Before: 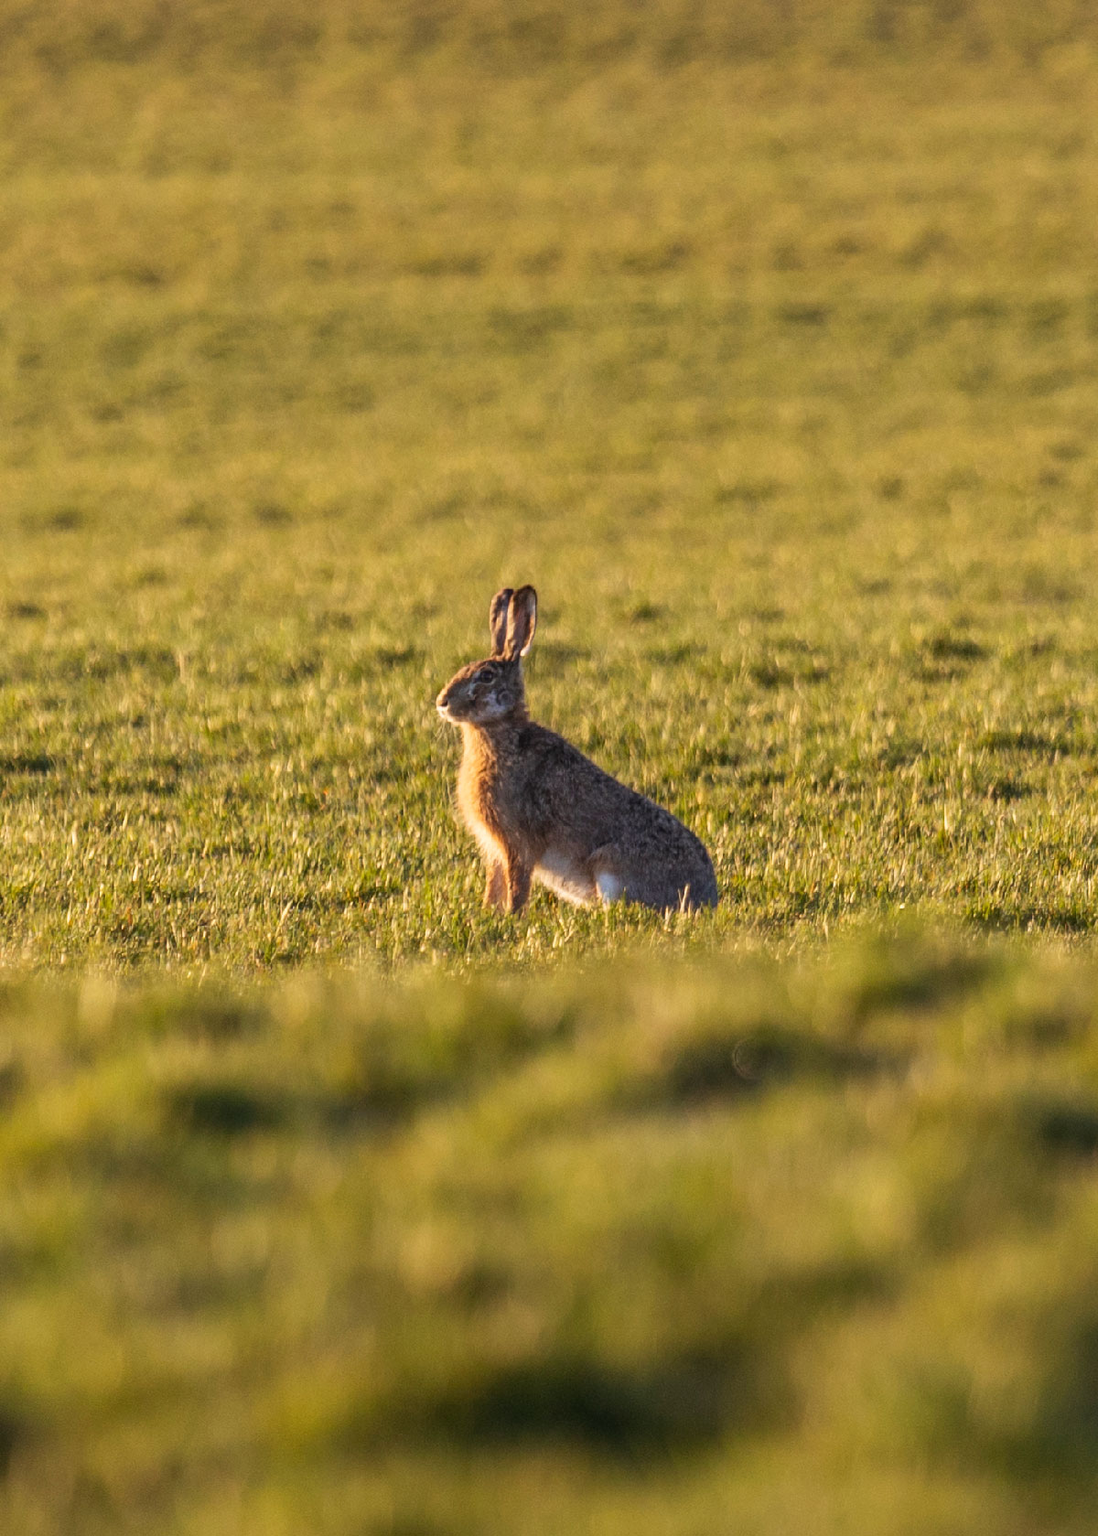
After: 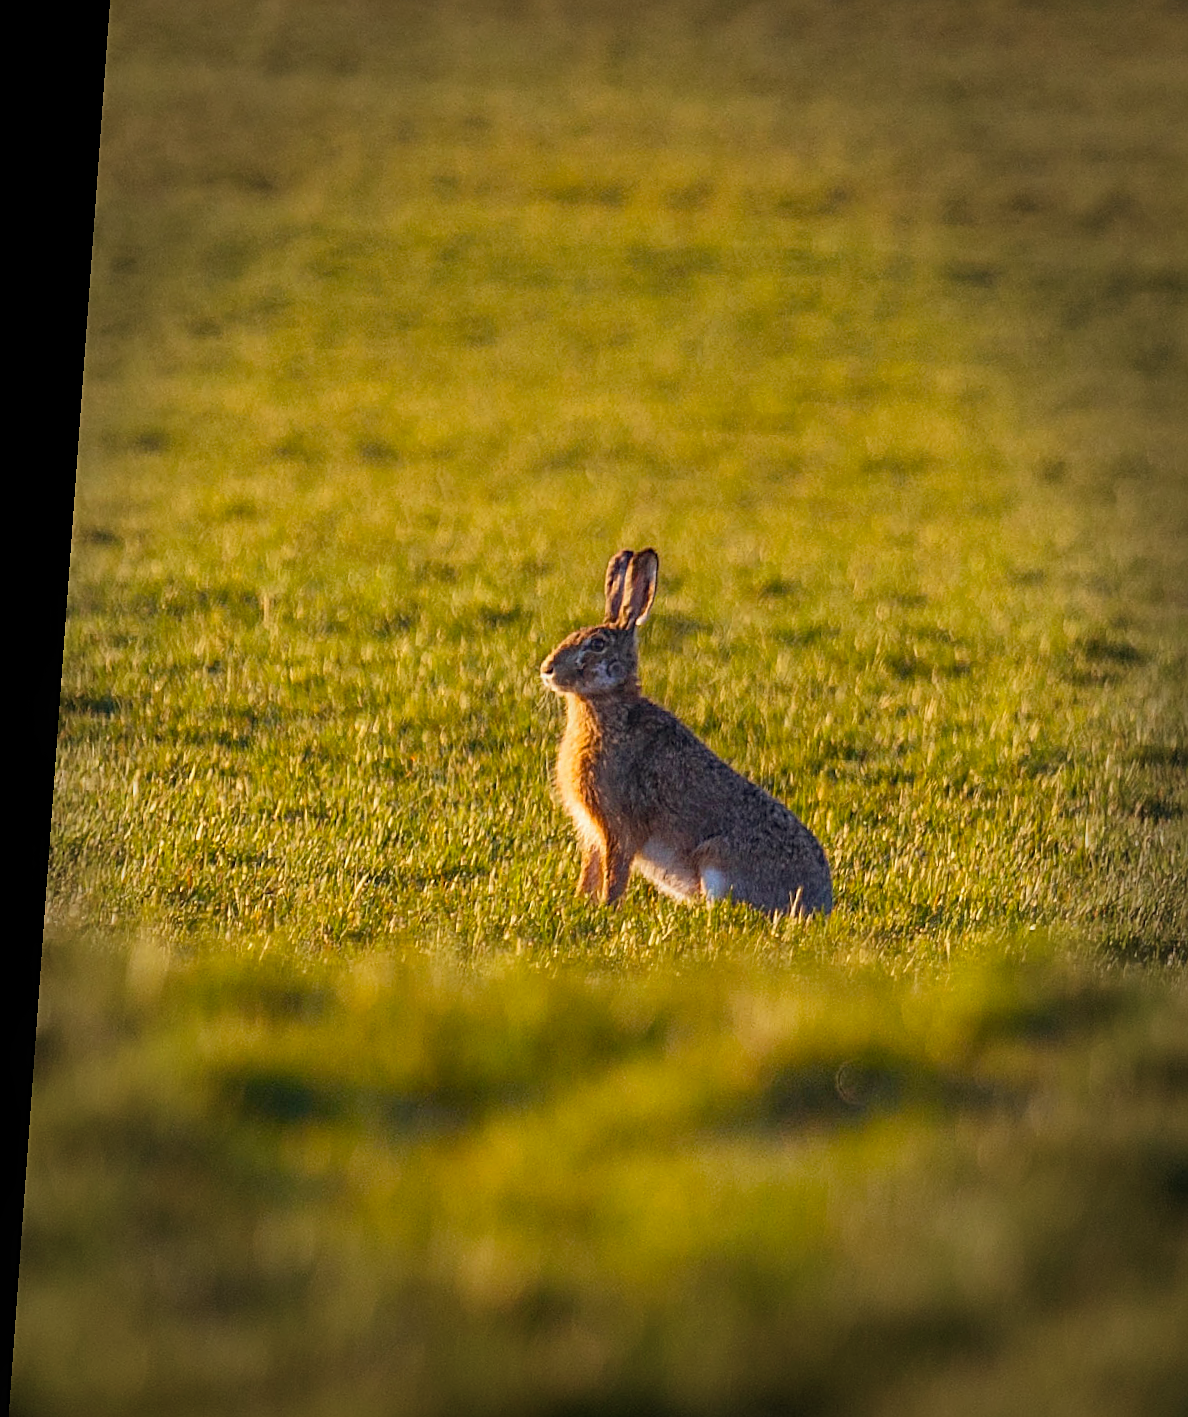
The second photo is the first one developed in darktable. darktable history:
rotate and perspective: rotation 4.1°, automatic cropping off
contrast equalizer: y [[0.5, 0.486, 0.447, 0.446, 0.489, 0.5], [0.5 ×6], [0.5 ×6], [0 ×6], [0 ×6]]
color correction: saturation 0.98
sharpen: on, module defaults
haze removal: compatibility mode true, adaptive false
crop: top 7.49%, right 9.717%, bottom 11.943%
vignetting: fall-off start 66.7%, fall-off radius 39.74%, brightness -0.576, saturation -0.258, automatic ratio true, width/height ratio 0.671, dithering 16-bit output
color balance rgb: linear chroma grading › shadows -8%, linear chroma grading › global chroma 10%, perceptual saturation grading › global saturation 2%, perceptual saturation grading › highlights -2%, perceptual saturation grading › mid-tones 4%, perceptual saturation grading › shadows 8%, perceptual brilliance grading › global brilliance 2%, perceptual brilliance grading › highlights -4%, global vibrance 16%, saturation formula JzAzBz (2021)
